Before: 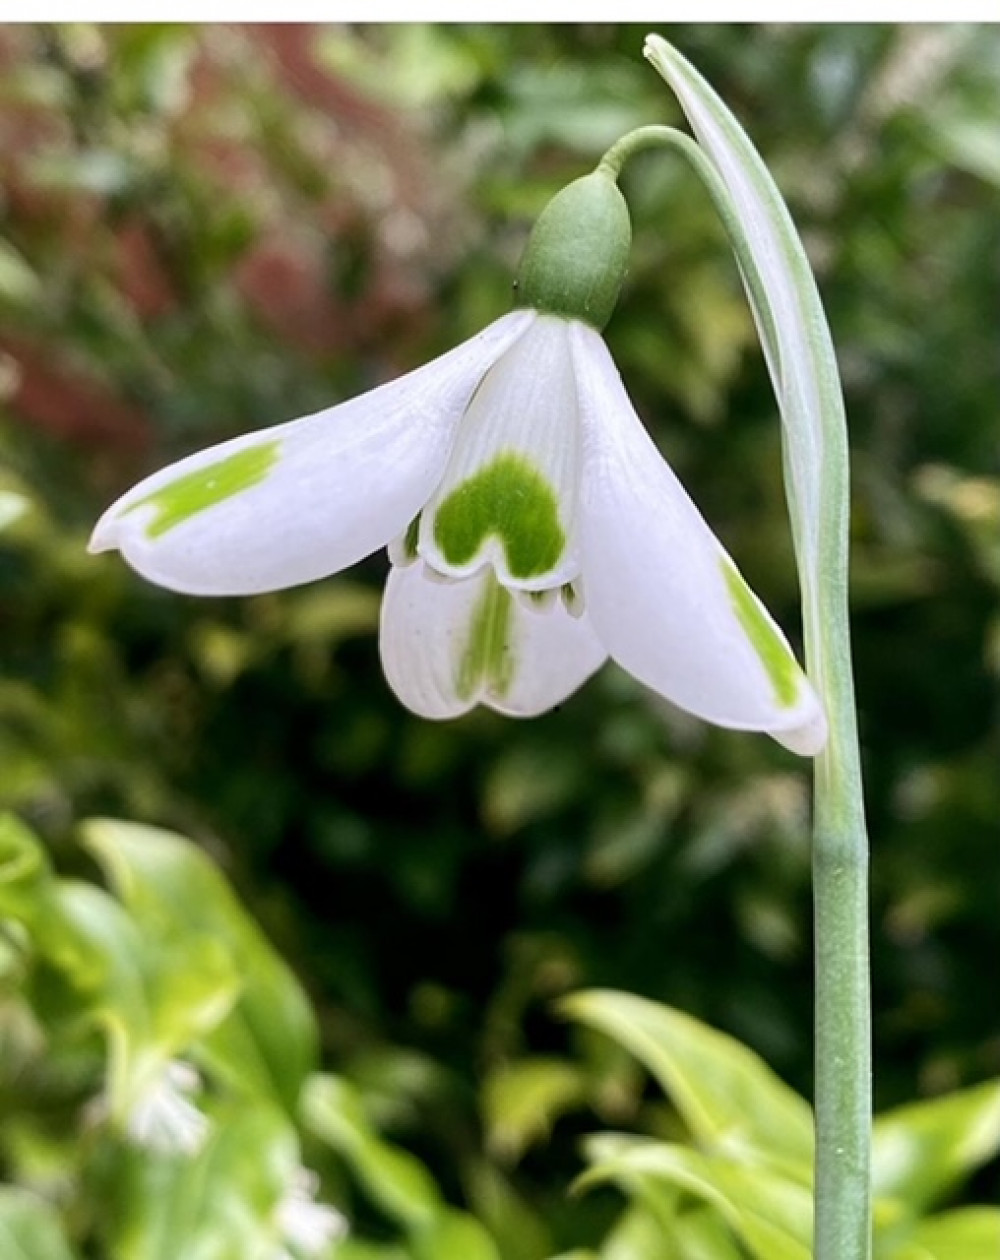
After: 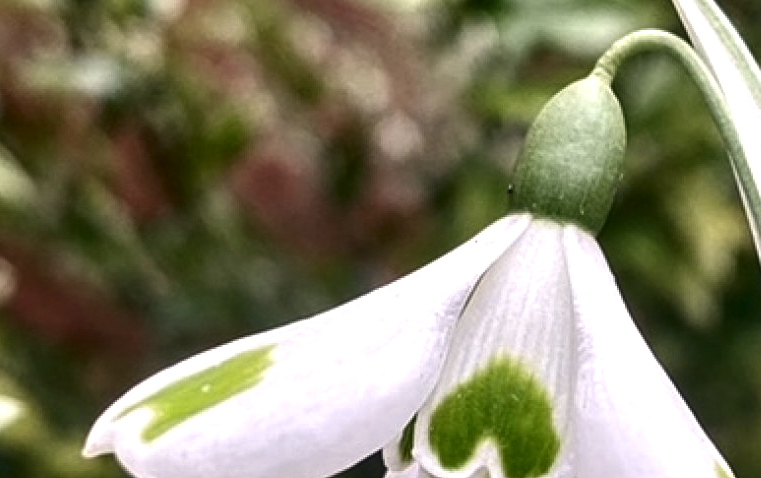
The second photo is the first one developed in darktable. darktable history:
color correction: highlights a* 5.56, highlights b* 5.23, saturation 0.626
crop: left 0.575%, top 7.638%, right 23.288%, bottom 54.359%
exposure: black level correction 0, exposure 0.499 EV, compensate exposure bias true, compensate highlight preservation false
local contrast: on, module defaults
contrast brightness saturation: brightness -0.246, saturation 0.2
